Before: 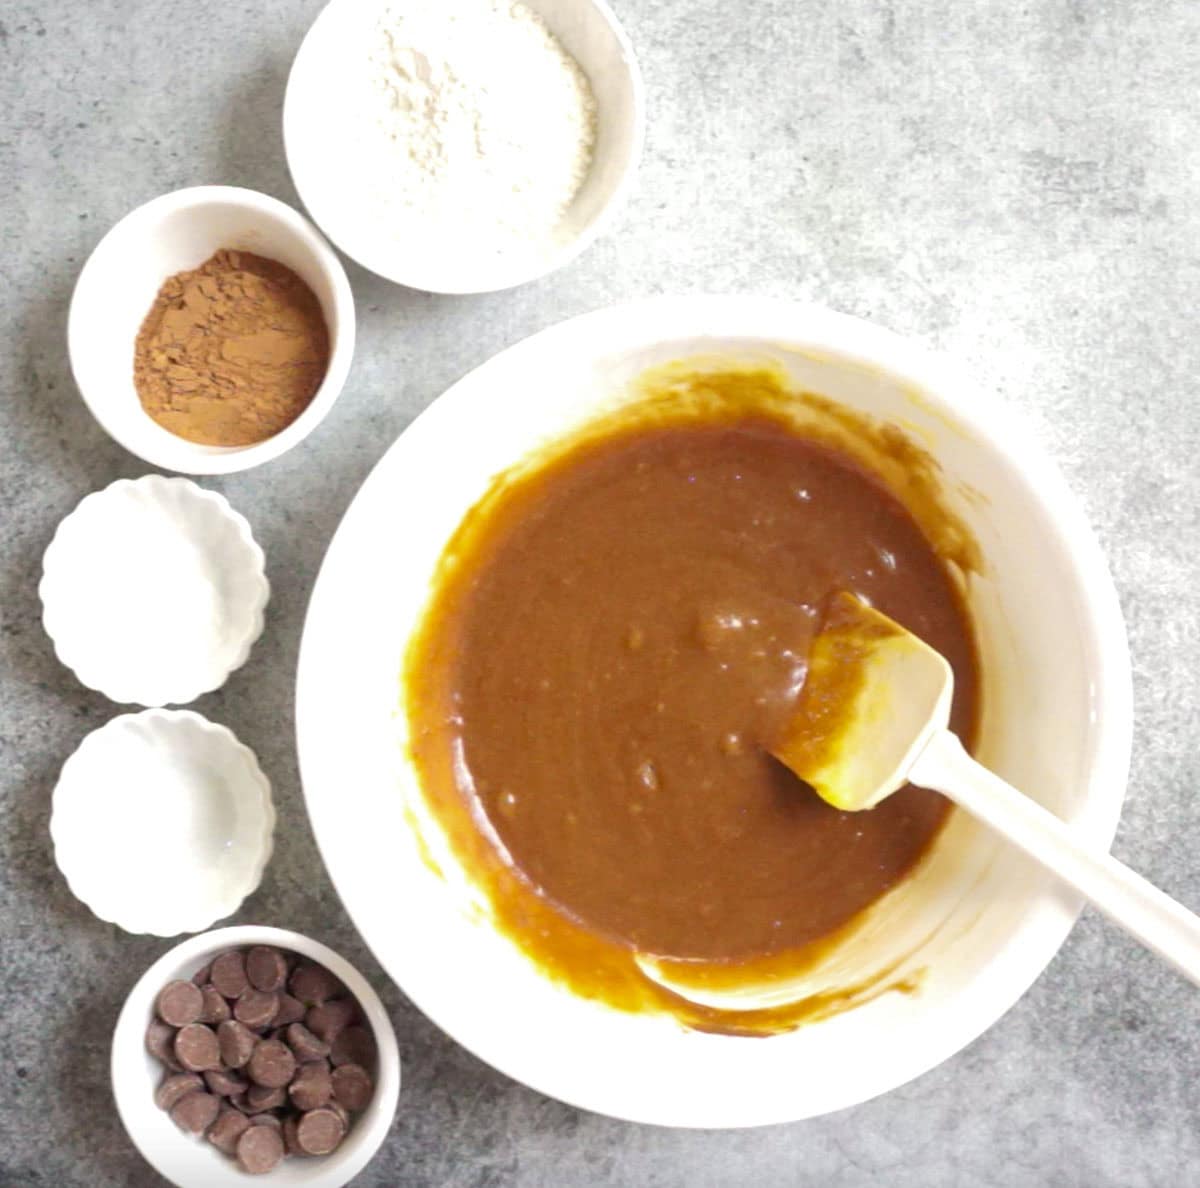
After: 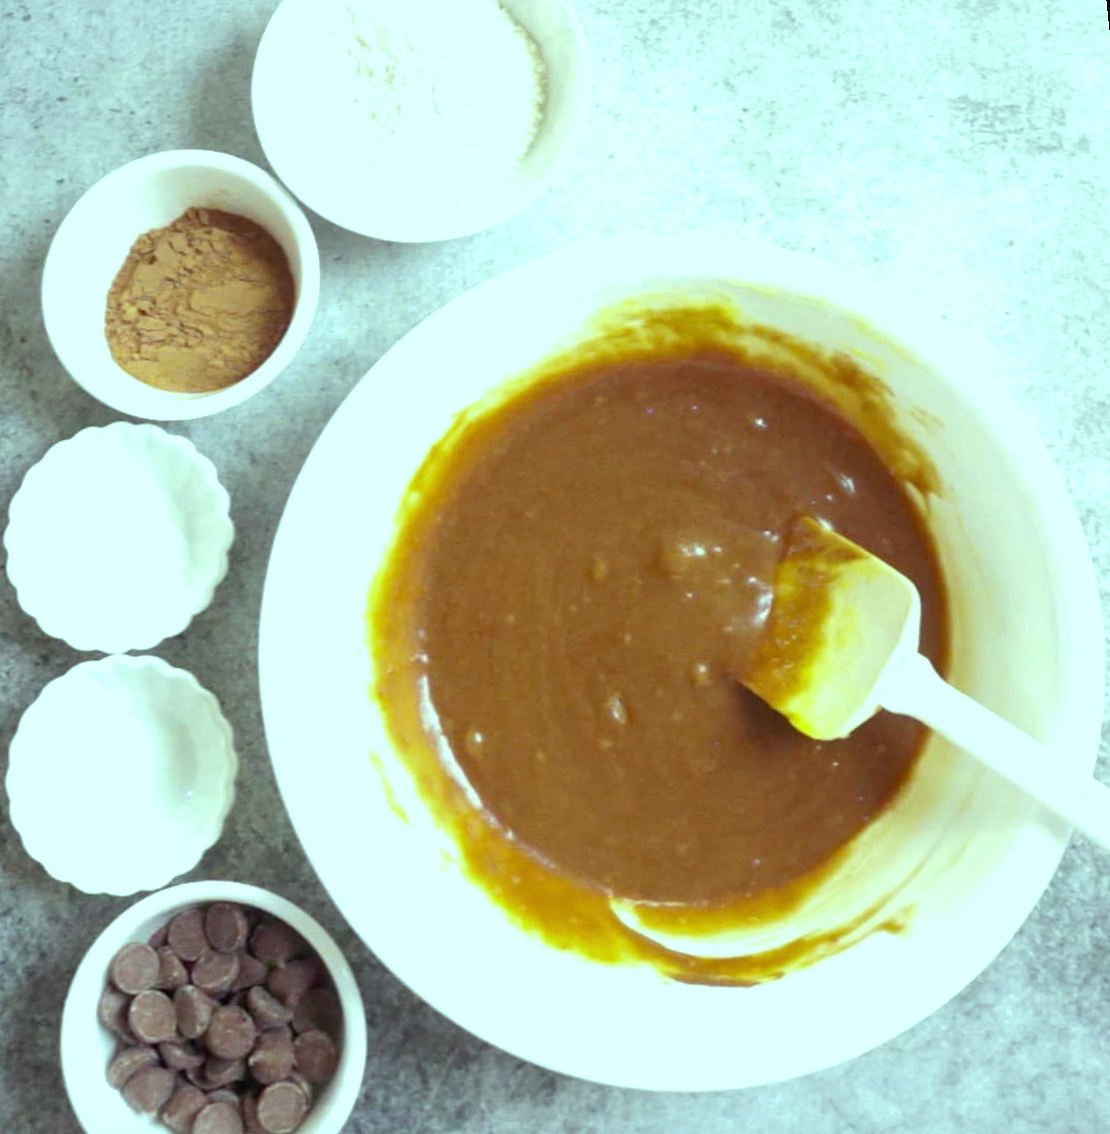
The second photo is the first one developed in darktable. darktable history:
rotate and perspective: rotation -1.68°, lens shift (vertical) -0.146, crop left 0.049, crop right 0.912, crop top 0.032, crop bottom 0.96
color balance: mode lift, gamma, gain (sRGB), lift [0.997, 0.979, 1.021, 1.011], gamma [1, 1.084, 0.916, 0.998], gain [1, 0.87, 1.13, 1.101], contrast 4.55%, contrast fulcrum 38.24%, output saturation 104.09%
